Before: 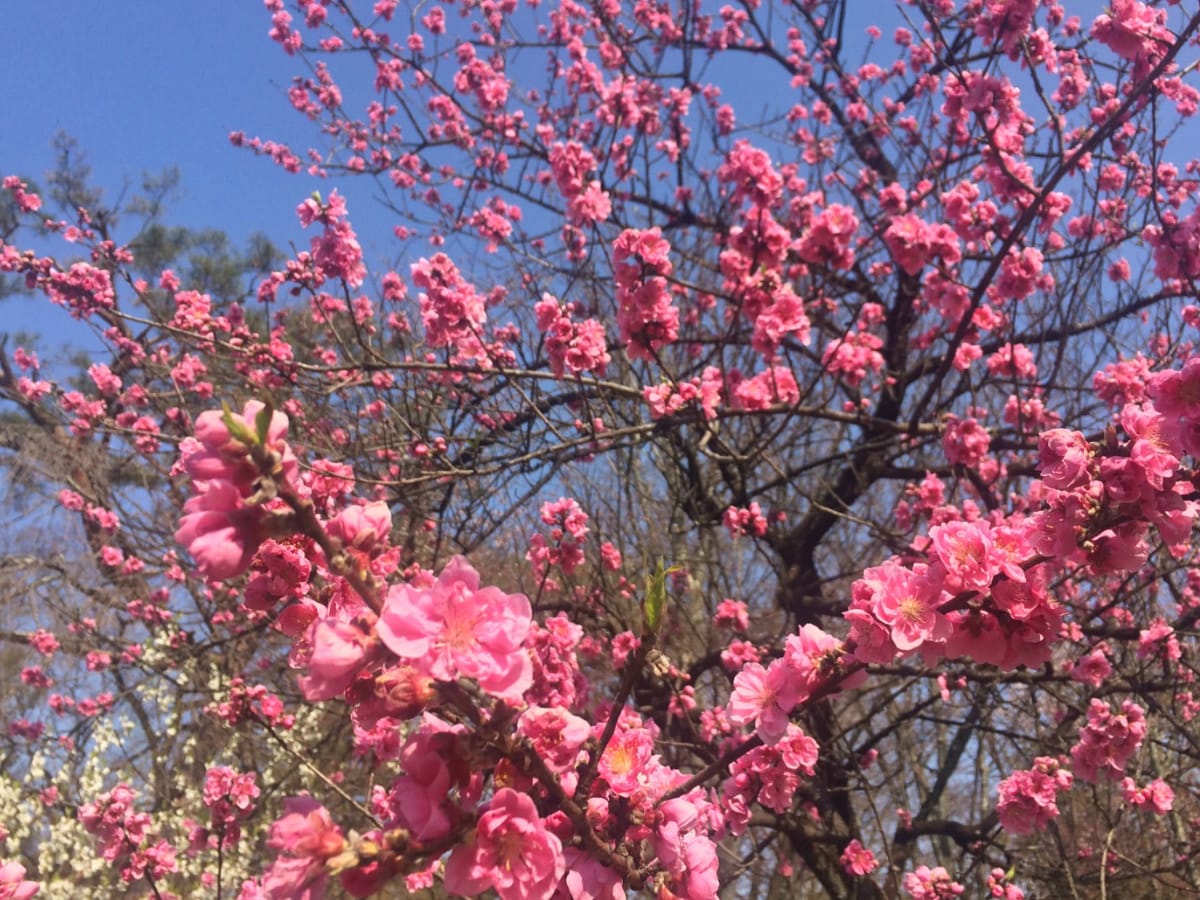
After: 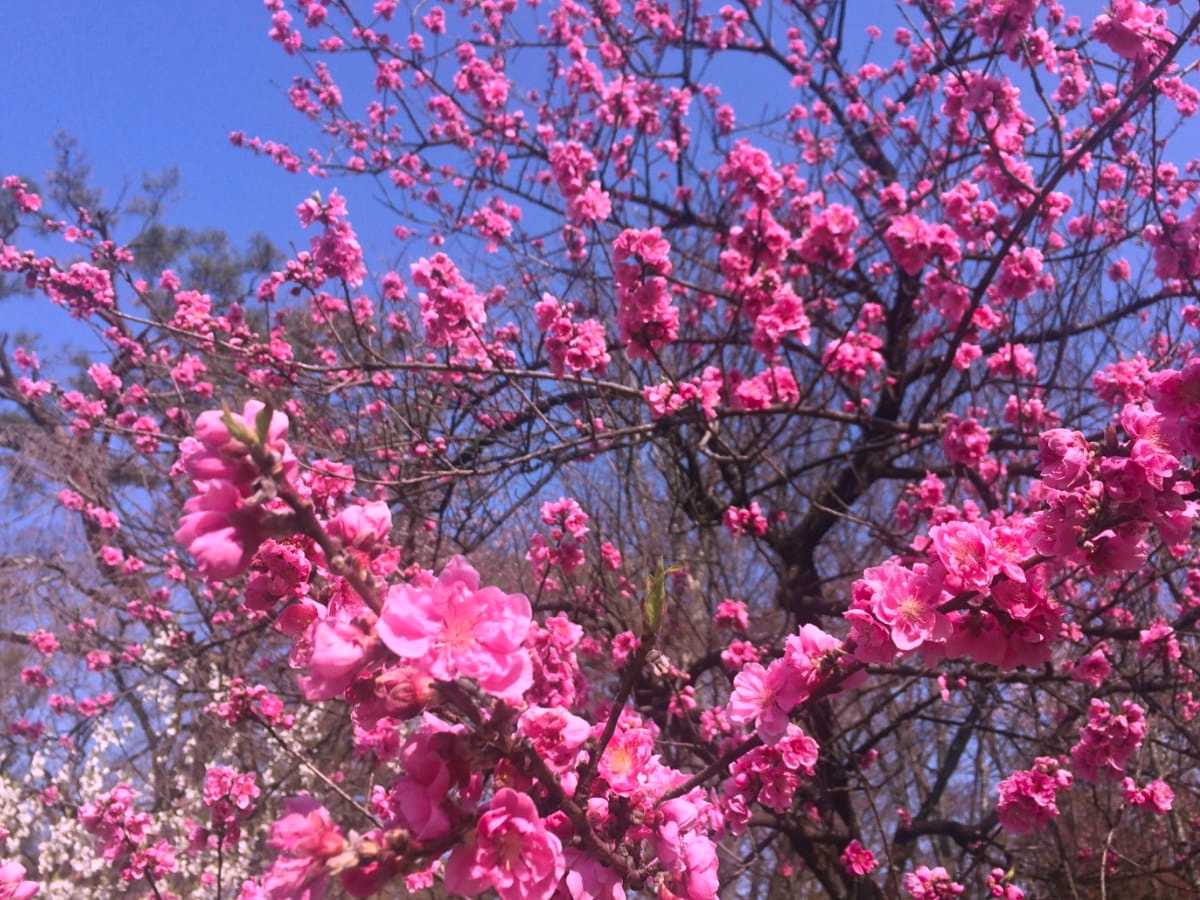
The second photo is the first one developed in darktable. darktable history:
color correction: highlights a* 15.21, highlights b* -25.77
shadows and highlights: shadows -88.38, highlights -37.39, soften with gaussian
